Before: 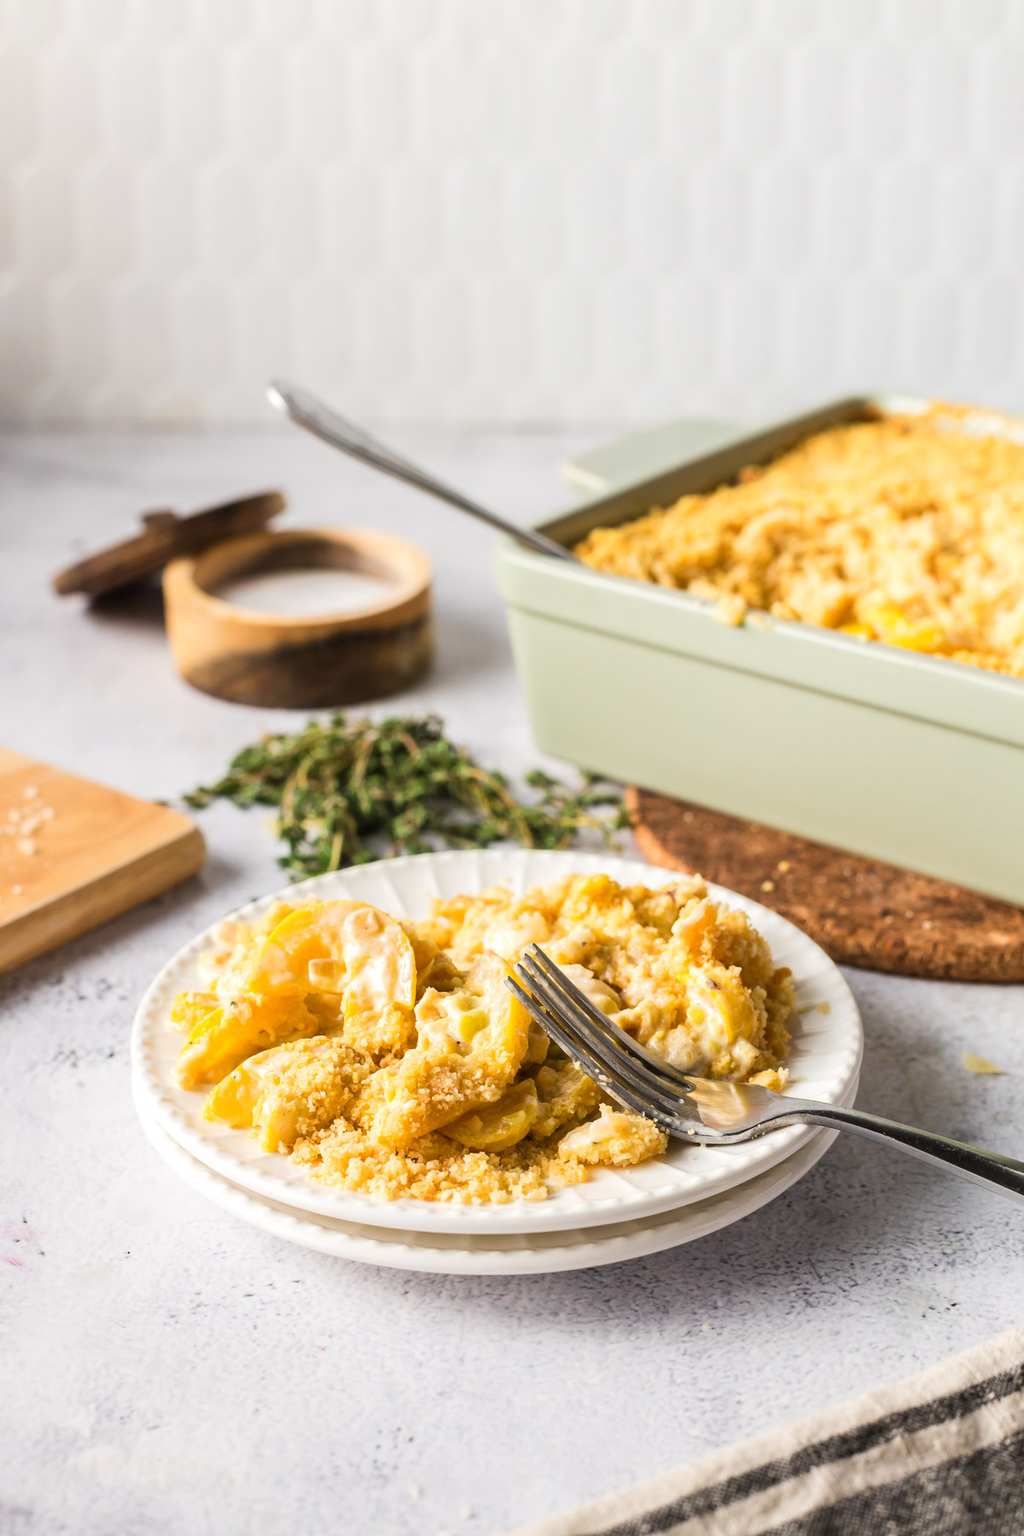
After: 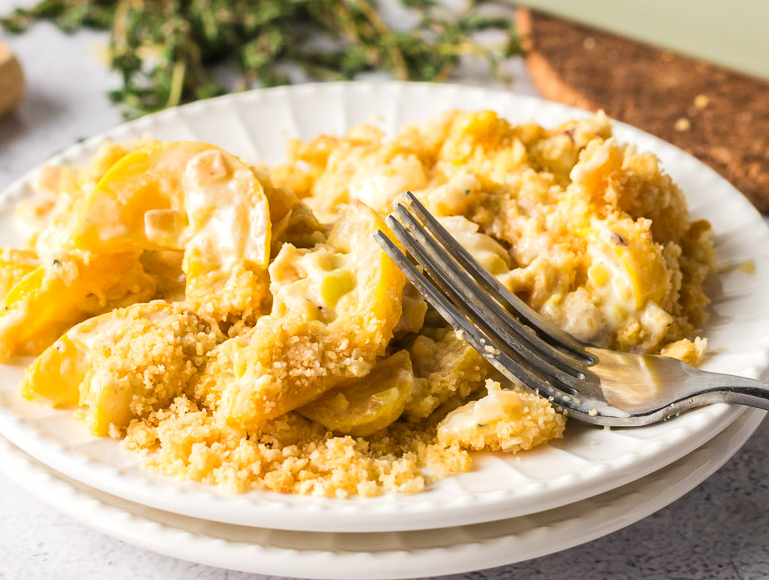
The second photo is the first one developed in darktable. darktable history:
crop: left 18.166%, top 50.81%, right 17.716%, bottom 16.934%
